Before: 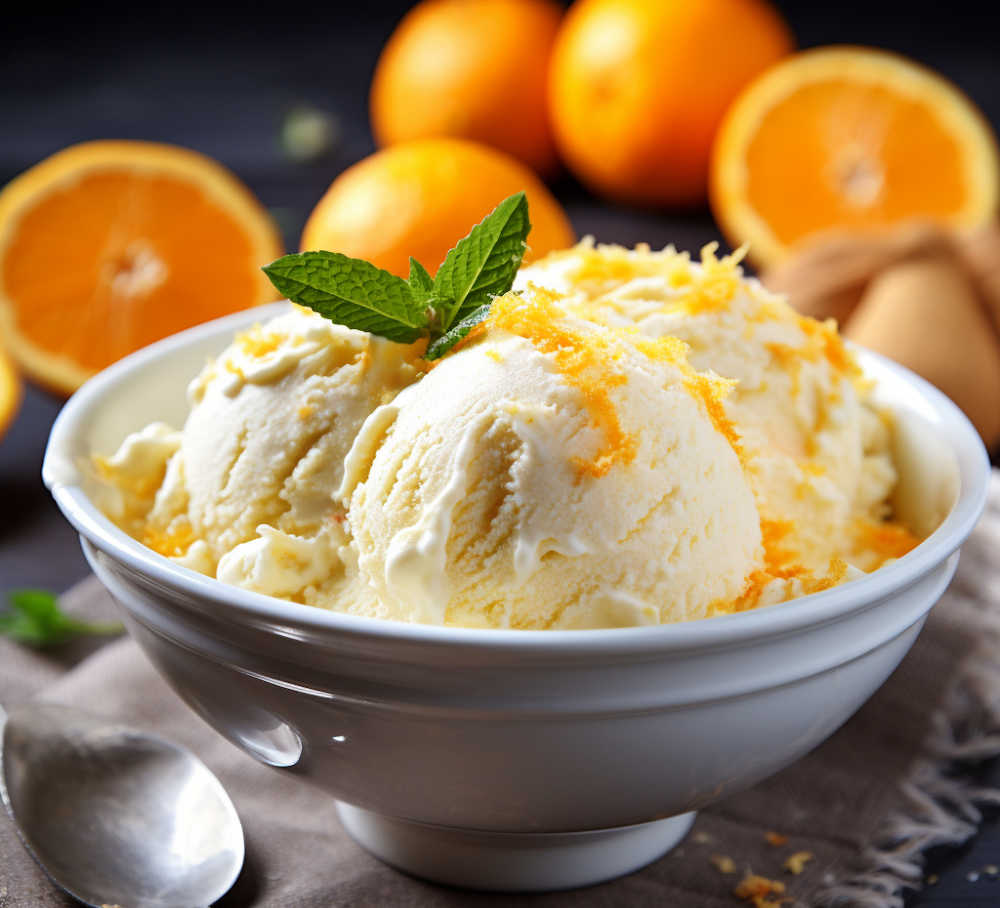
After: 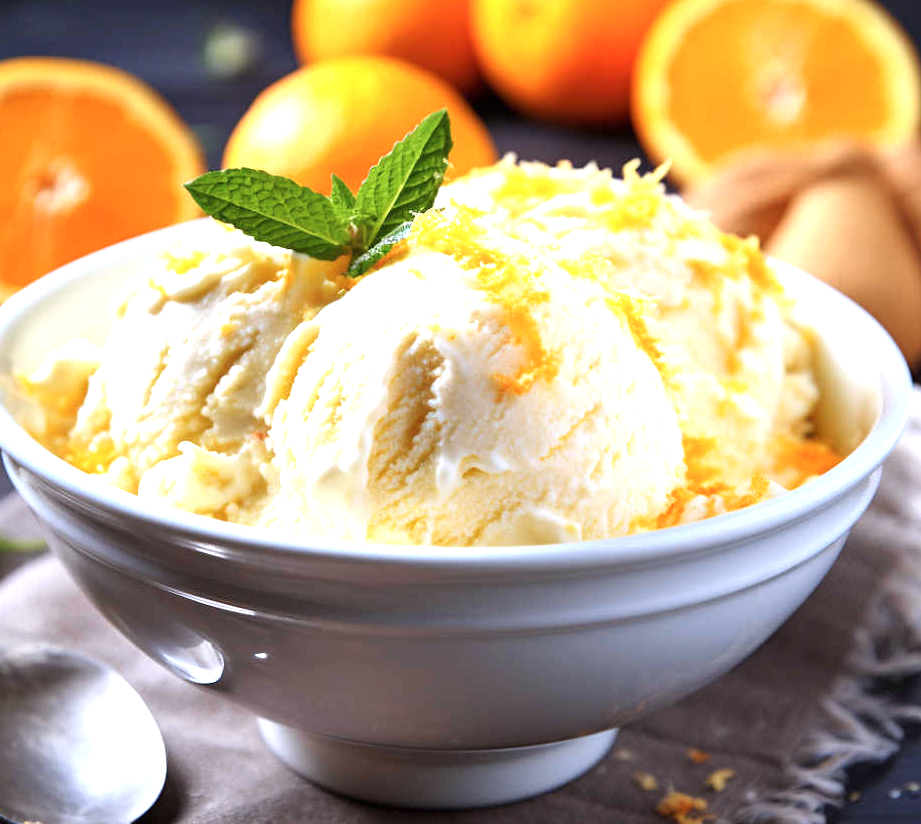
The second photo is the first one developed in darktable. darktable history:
color calibration: illuminant as shot in camera, x 0.358, y 0.373, temperature 4628.91 K
crop and rotate: left 7.894%, top 9.145%
exposure: exposure 0.74 EV, compensate highlight preservation false
